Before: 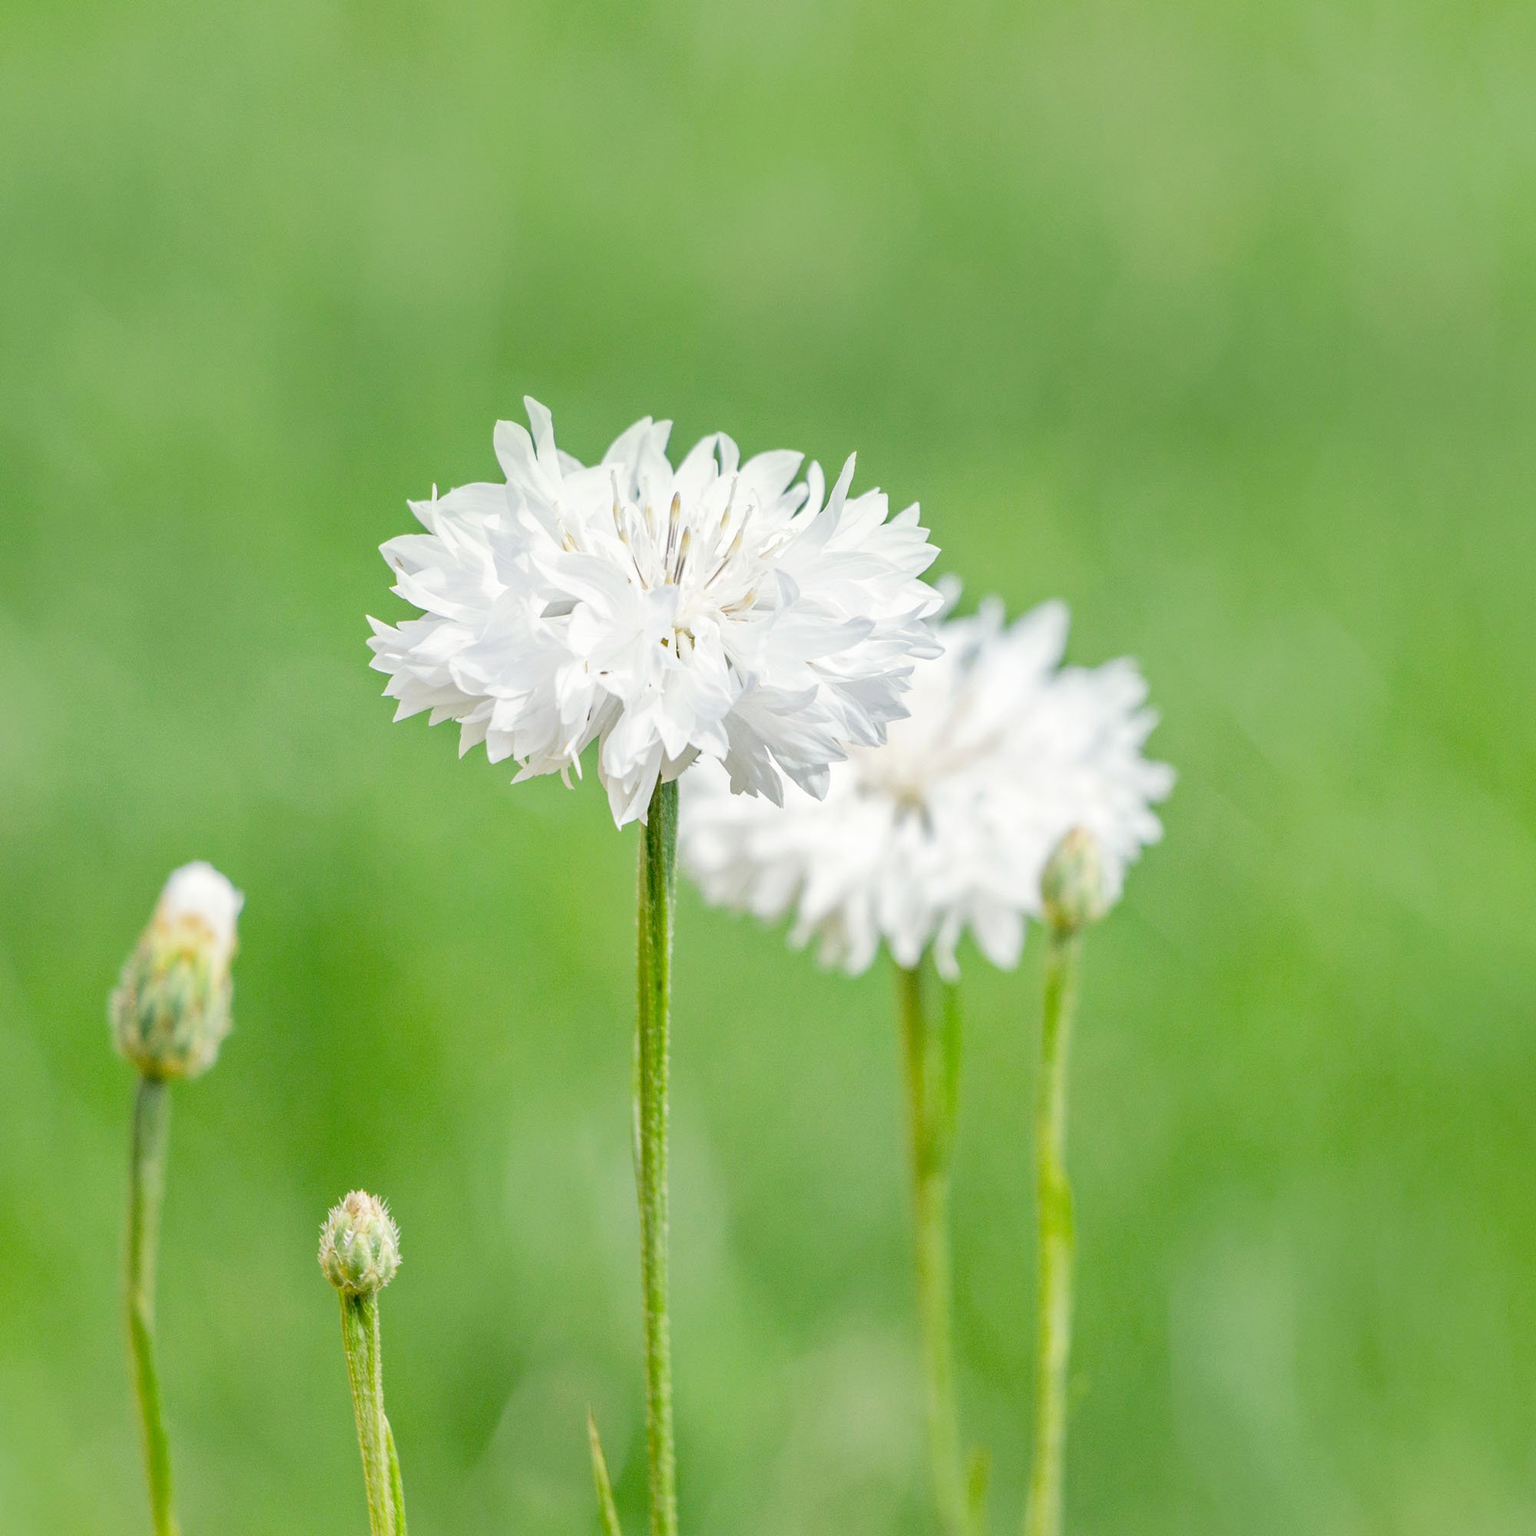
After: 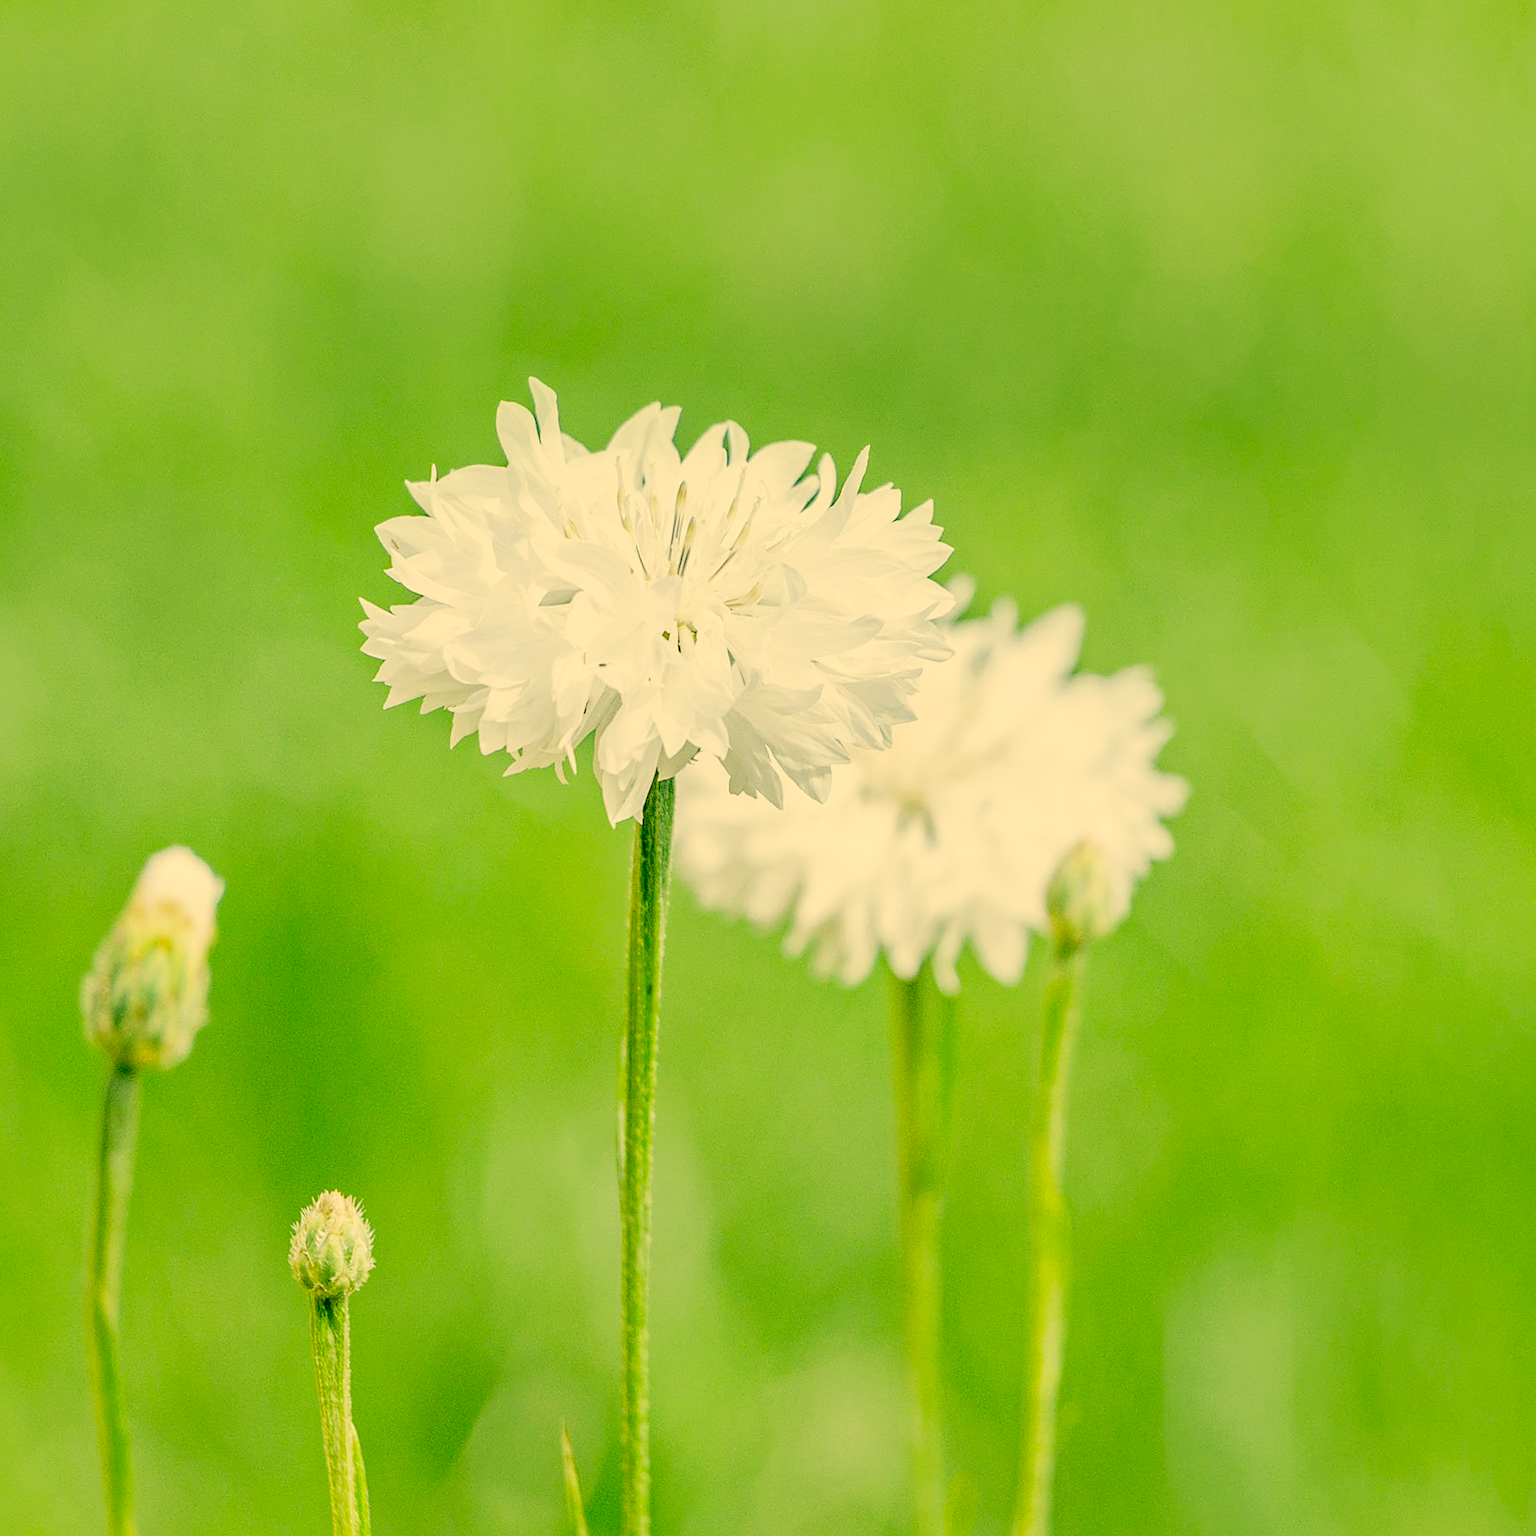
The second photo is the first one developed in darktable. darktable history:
crop and rotate: angle -1.81°
filmic rgb: black relative exposure -7.65 EV, white relative exposure 4.56 EV, hardness 3.61
exposure: black level correction 0, exposure 0.499 EV, compensate highlight preservation false
color correction: highlights a* 5.67, highlights b* 33.33, shadows a* -25.71, shadows b* 3.86
local contrast: detail 130%
sharpen: amount 0.547
